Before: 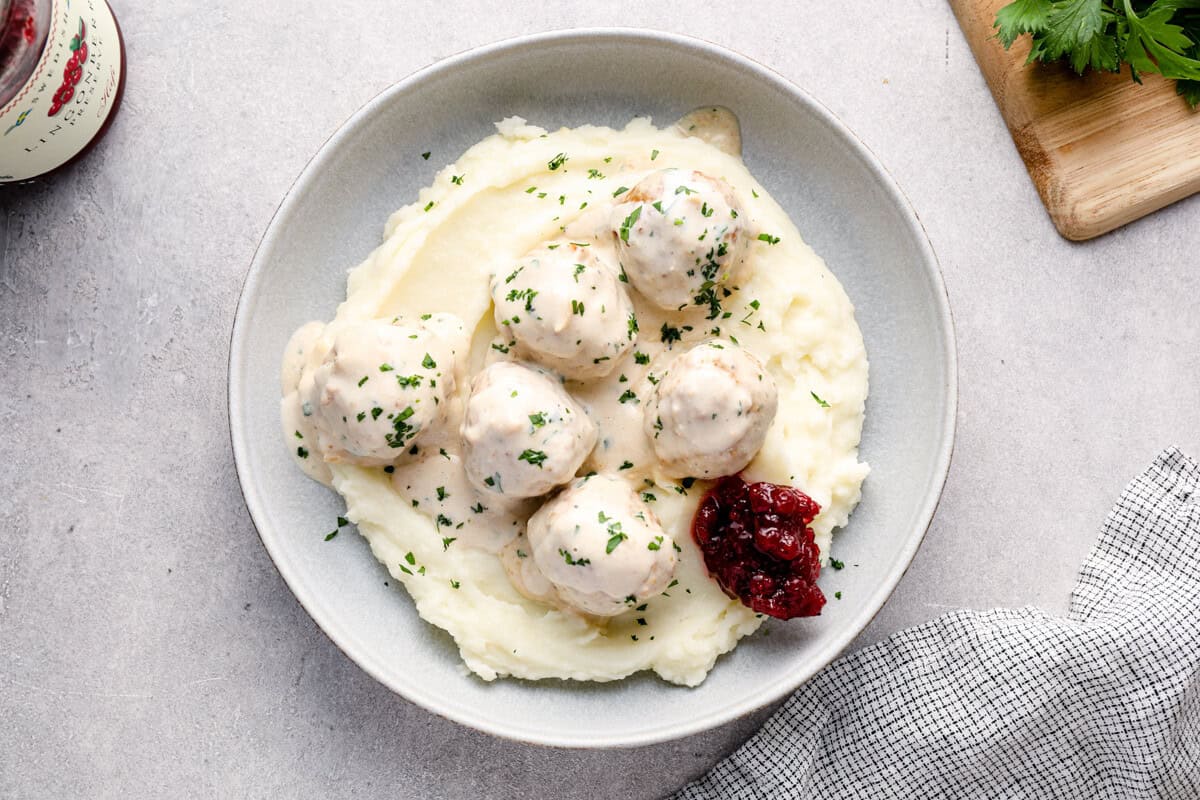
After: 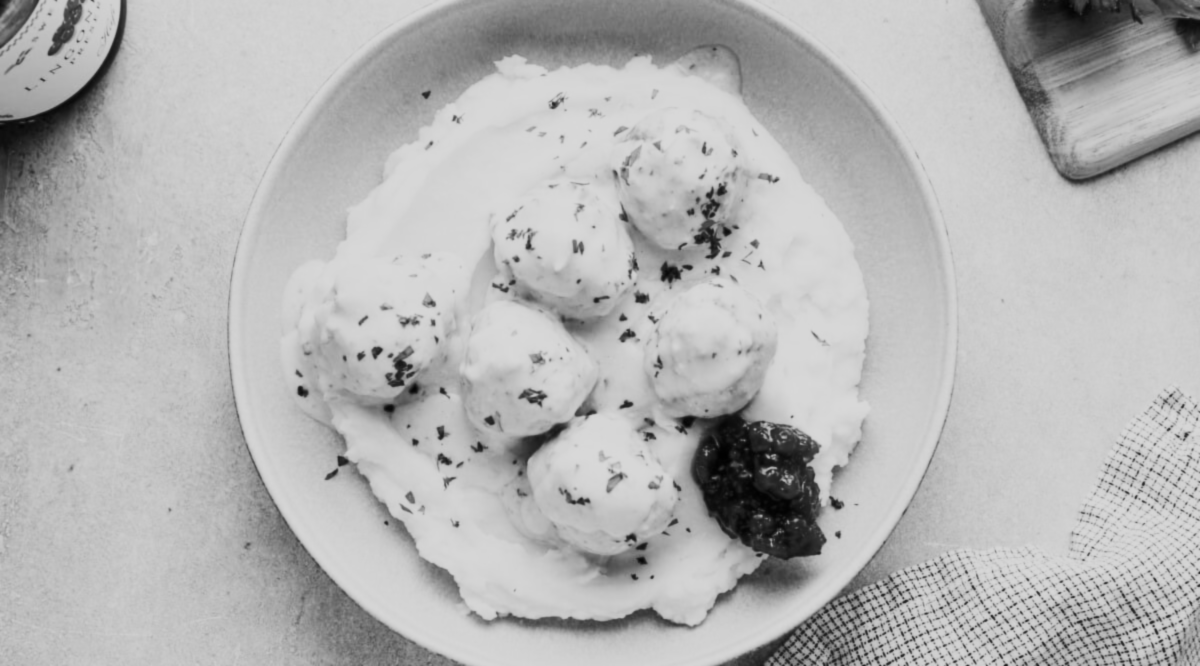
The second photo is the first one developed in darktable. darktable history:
crop: top 7.625%, bottom 8.027%
color balance rgb: perceptual saturation grading › global saturation -27.94%, hue shift -2.27°, contrast -21.26%
lowpass: radius 0.76, contrast 1.56, saturation 0, unbound 0
